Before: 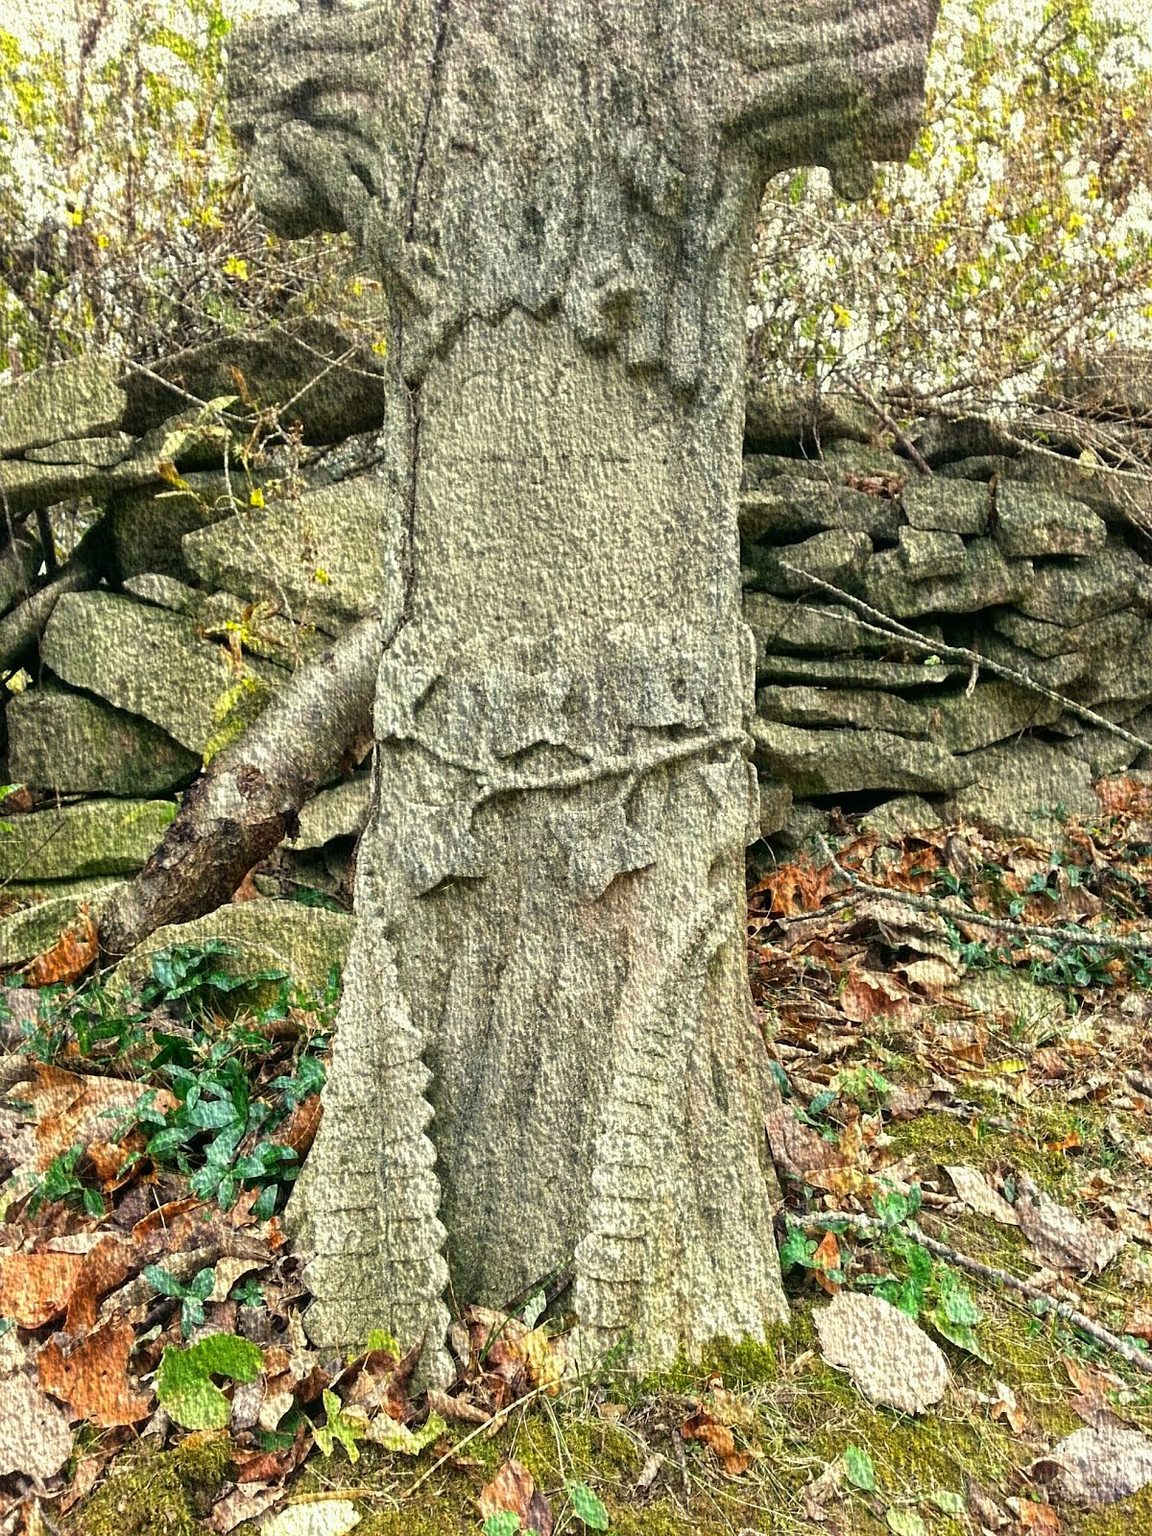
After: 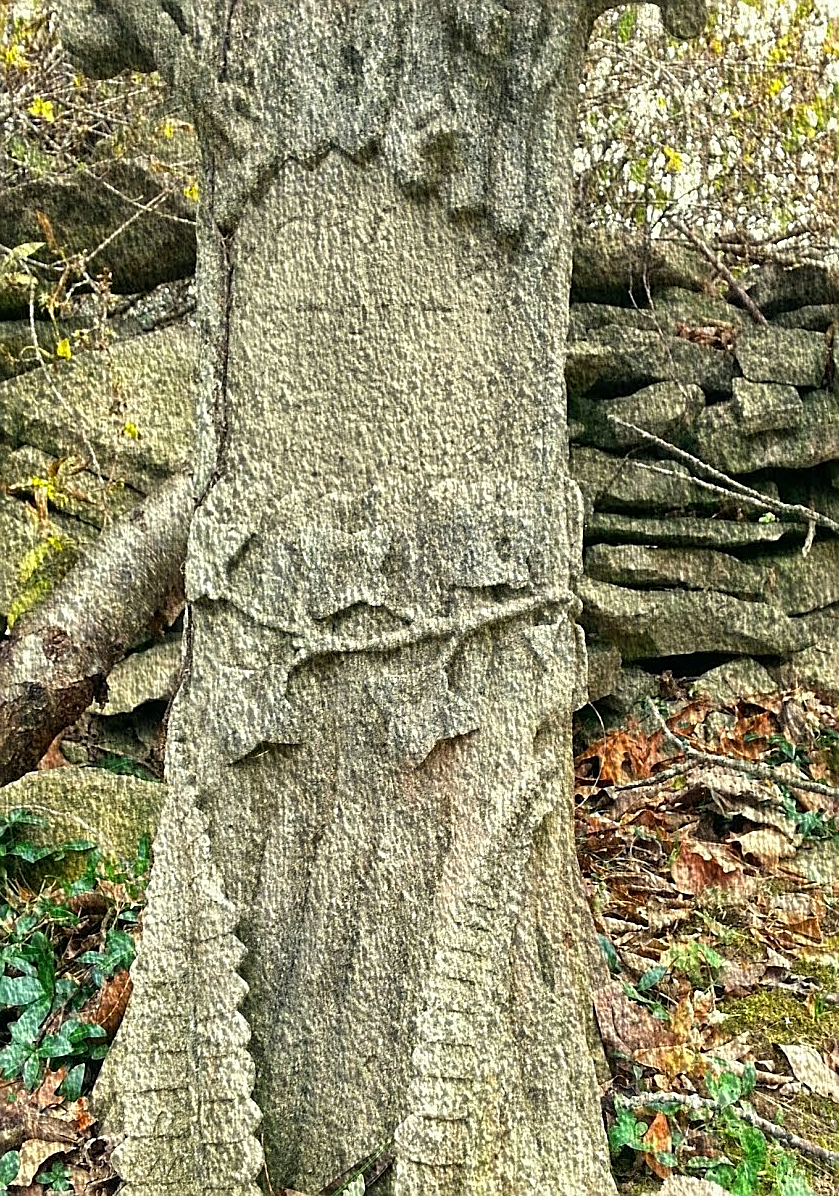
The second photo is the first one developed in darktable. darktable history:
sharpen: on, module defaults
crop and rotate: left 17.046%, top 10.659%, right 12.989%, bottom 14.553%
